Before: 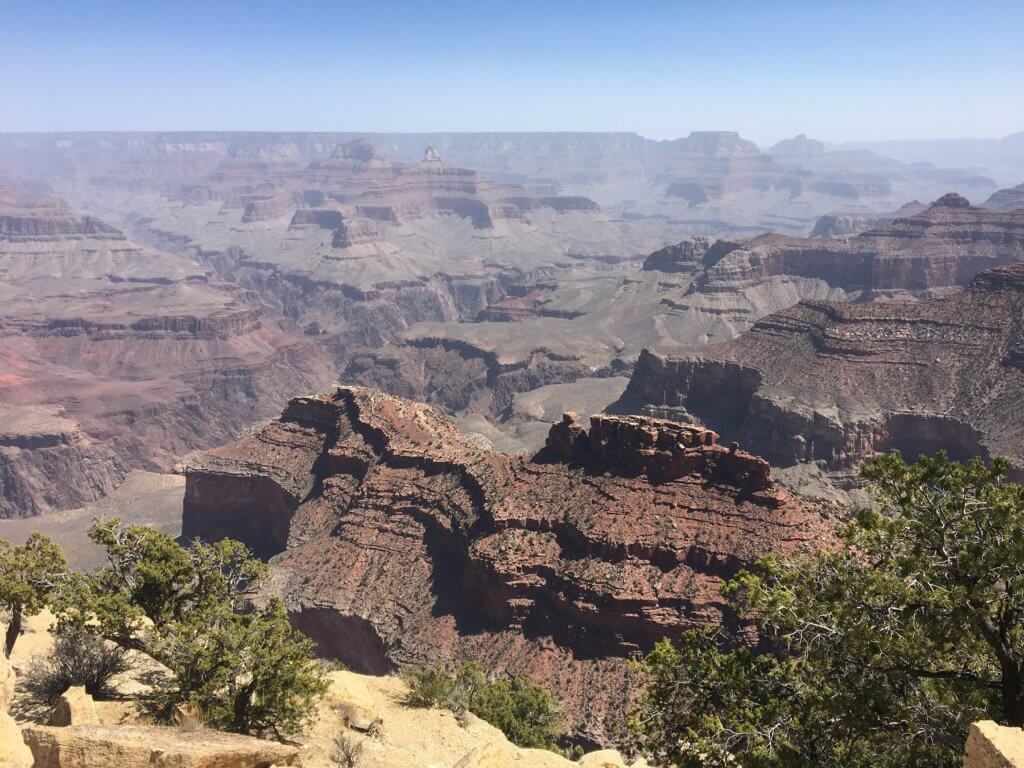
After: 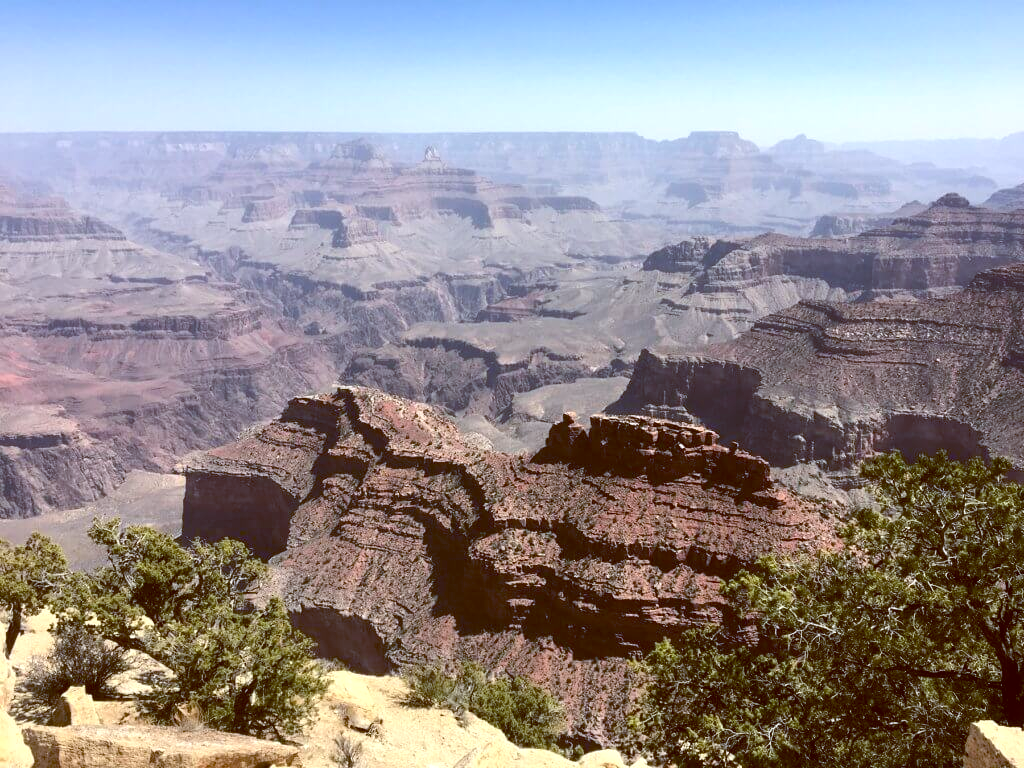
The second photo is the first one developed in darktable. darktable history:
color balance: lift [1, 1.015, 1.004, 0.985], gamma [1, 0.958, 0.971, 1.042], gain [1, 0.956, 0.977, 1.044]
tone equalizer: -8 EV -0.417 EV, -7 EV -0.389 EV, -6 EV -0.333 EV, -5 EV -0.222 EV, -3 EV 0.222 EV, -2 EV 0.333 EV, -1 EV 0.389 EV, +0 EV 0.417 EV, edges refinement/feathering 500, mask exposure compensation -1.57 EV, preserve details no
